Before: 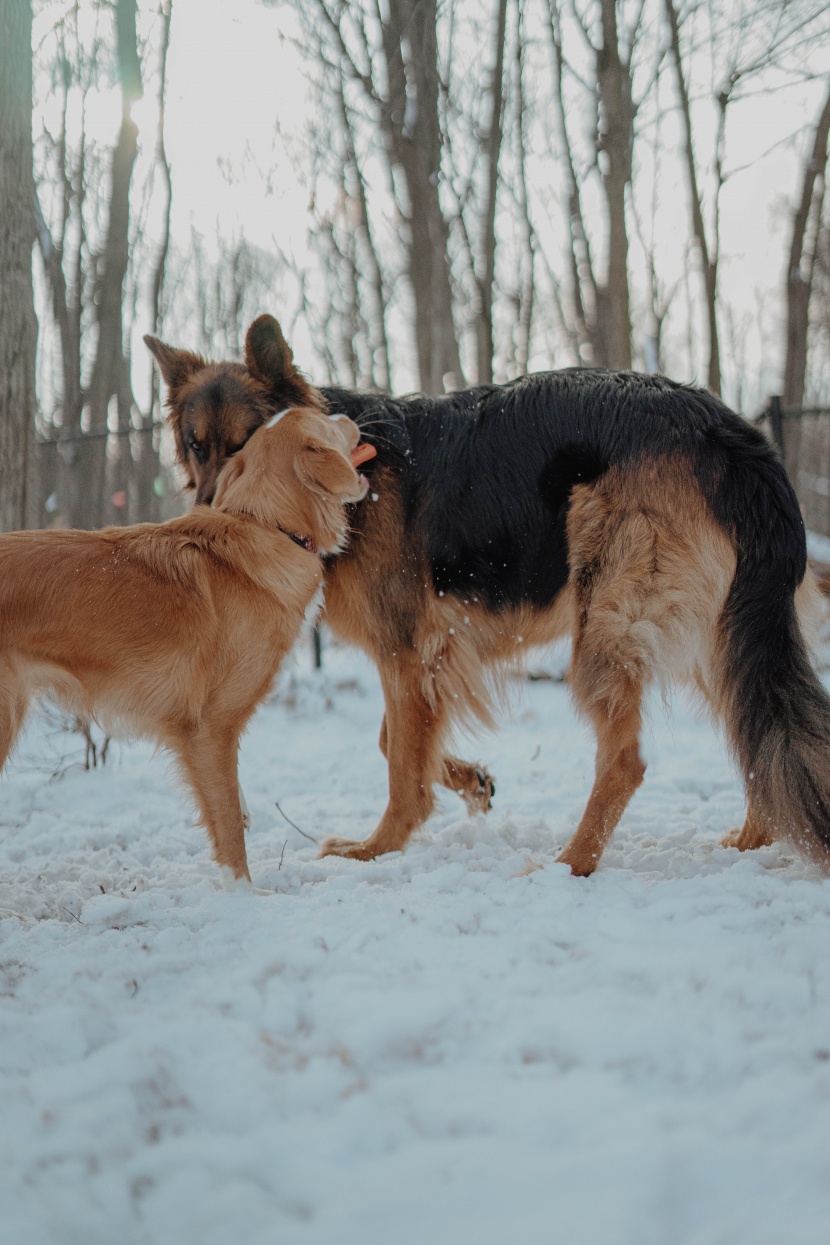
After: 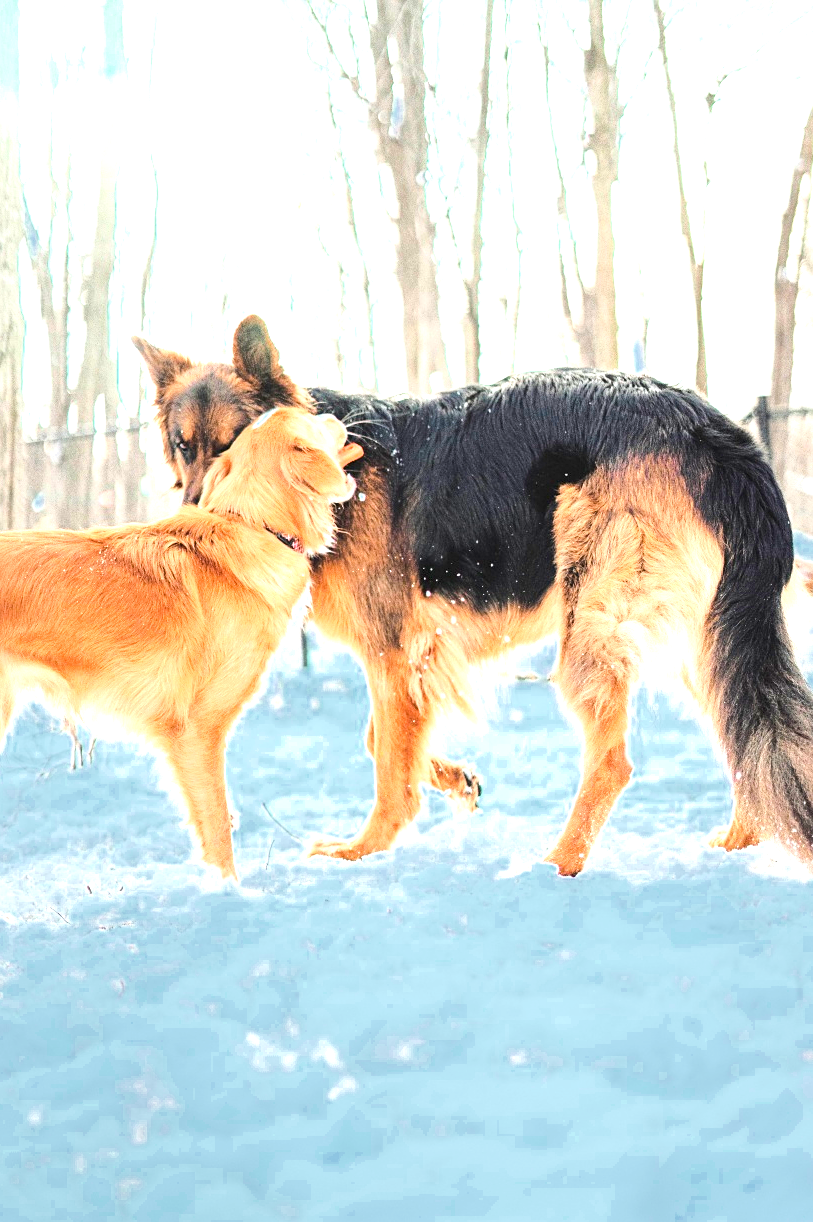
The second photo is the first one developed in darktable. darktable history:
crop: left 1.665%, right 0.283%, bottom 1.782%
sharpen: amount 0.216
exposure: black level correction 0, exposure 2.157 EV, compensate exposure bias true, compensate highlight preservation false
color zones: curves: ch0 [(0, 0.497) (0.143, 0.5) (0.286, 0.5) (0.429, 0.483) (0.571, 0.116) (0.714, -0.006) (0.857, 0.28) (1, 0.497)]
tone curve: curves: ch0 [(0, 0) (0.003, 0.003) (0.011, 0.012) (0.025, 0.027) (0.044, 0.048) (0.069, 0.075) (0.1, 0.108) (0.136, 0.147) (0.177, 0.192) (0.224, 0.243) (0.277, 0.3) (0.335, 0.363) (0.399, 0.433) (0.468, 0.508) (0.543, 0.589) (0.623, 0.676) (0.709, 0.769) (0.801, 0.868) (0.898, 0.949) (1, 1)], color space Lab, independent channels, preserve colors none
color balance rgb: shadows lift › hue 87.27°, perceptual saturation grading › global saturation 19.996%, perceptual brilliance grading › mid-tones 9.587%, perceptual brilliance grading › shadows 14.304%, global vibrance 14.412%
tone equalizer: -8 EV -0.407 EV, -7 EV -0.418 EV, -6 EV -0.36 EV, -5 EV -0.242 EV, -3 EV 0.204 EV, -2 EV 0.312 EV, -1 EV 0.395 EV, +0 EV 0.391 EV, edges refinement/feathering 500, mask exposure compensation -1.57 EV, preserve details no
